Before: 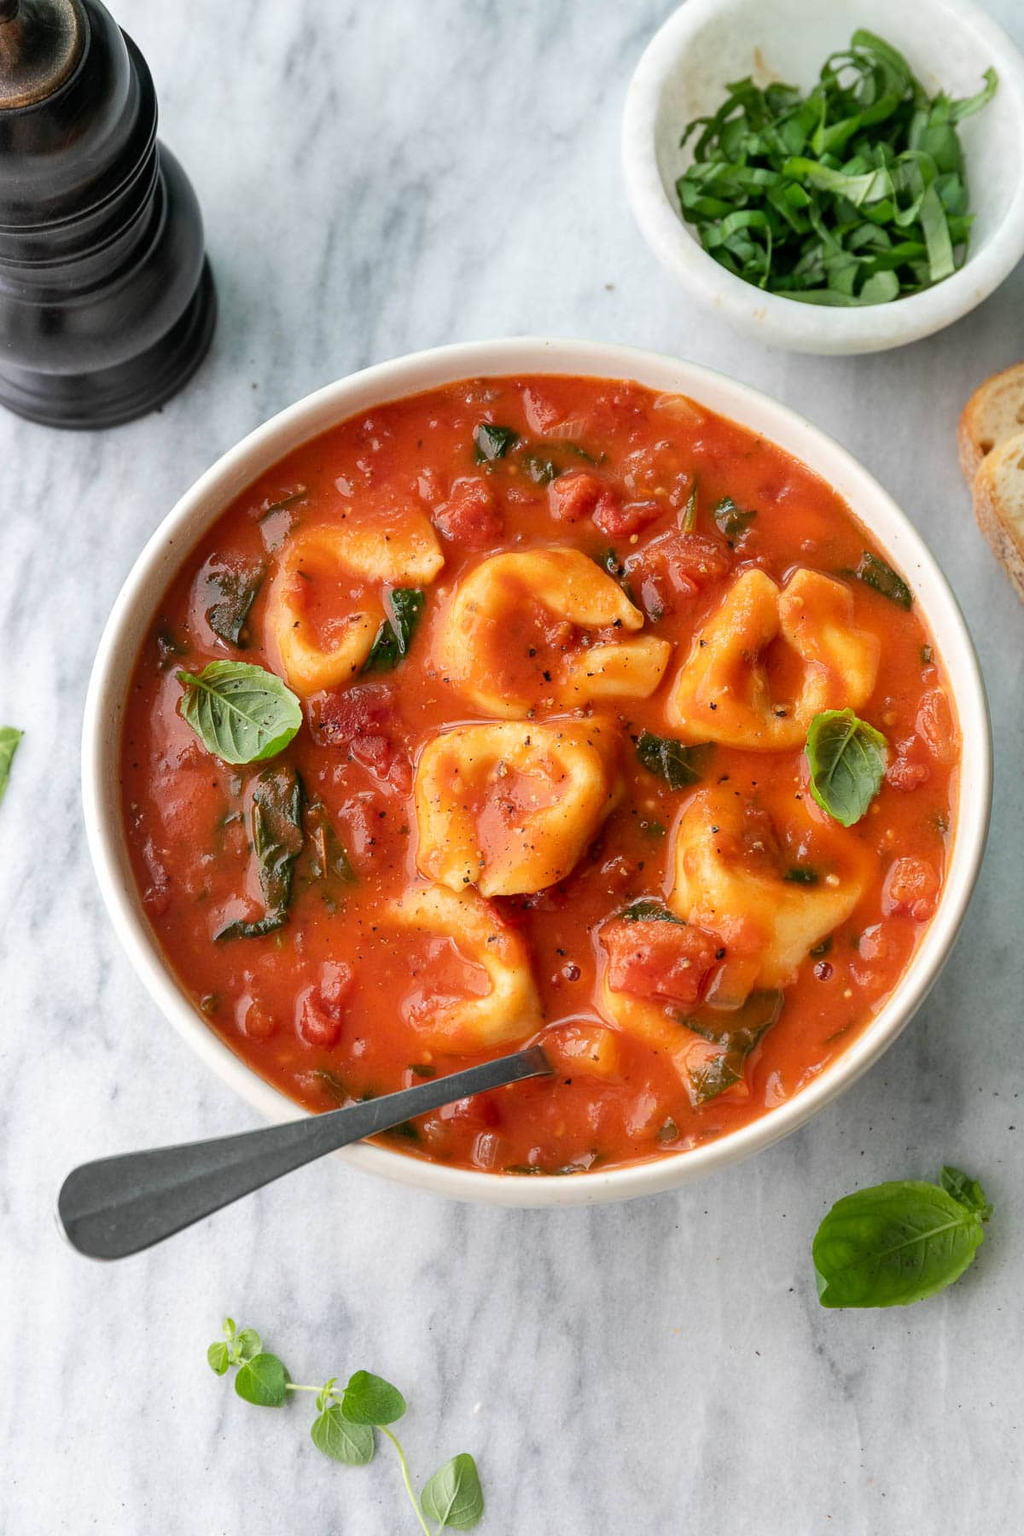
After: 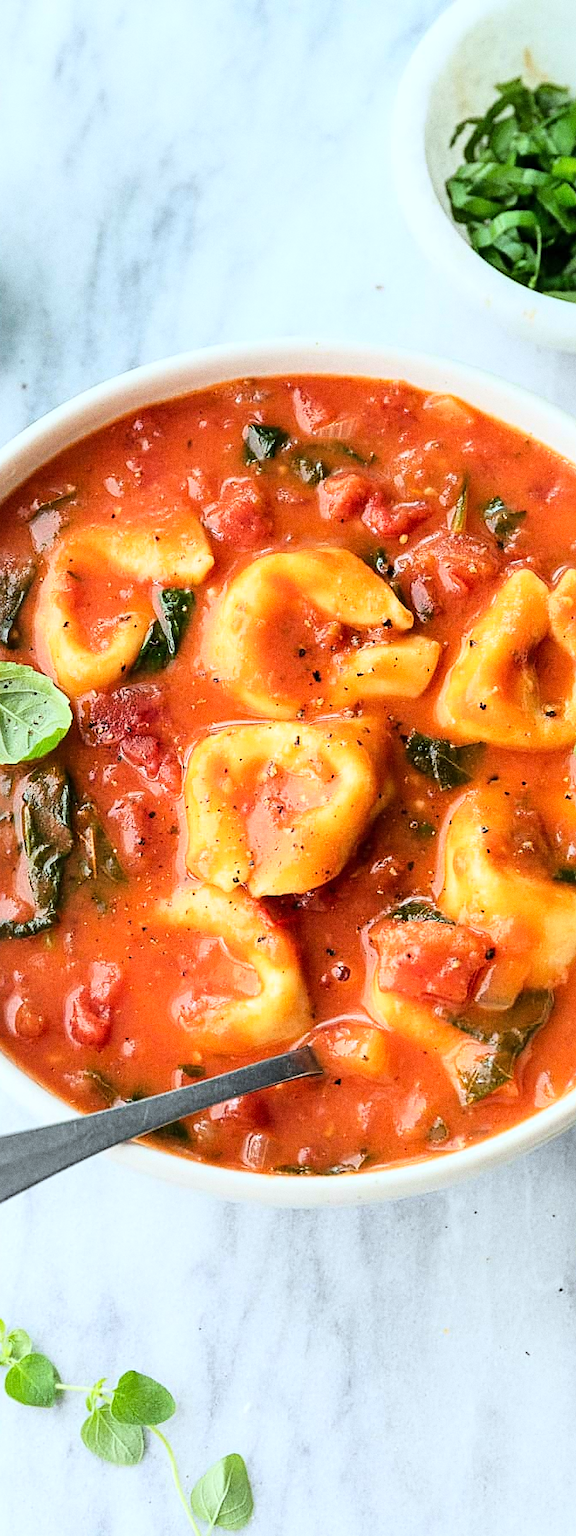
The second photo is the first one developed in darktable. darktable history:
white balance: red 0.925, blue 1.046
sharpen: on, module defaults
crop and rotate: left 22.516%, right 21.234%
grain: coarseness 0.09 ISO
base curve: curves: ch0 [(0, 0) (0.028, 0.03) (0.121, 0.232) (0.46, 0.748) (0.859, 0.968) (1, 1)]
